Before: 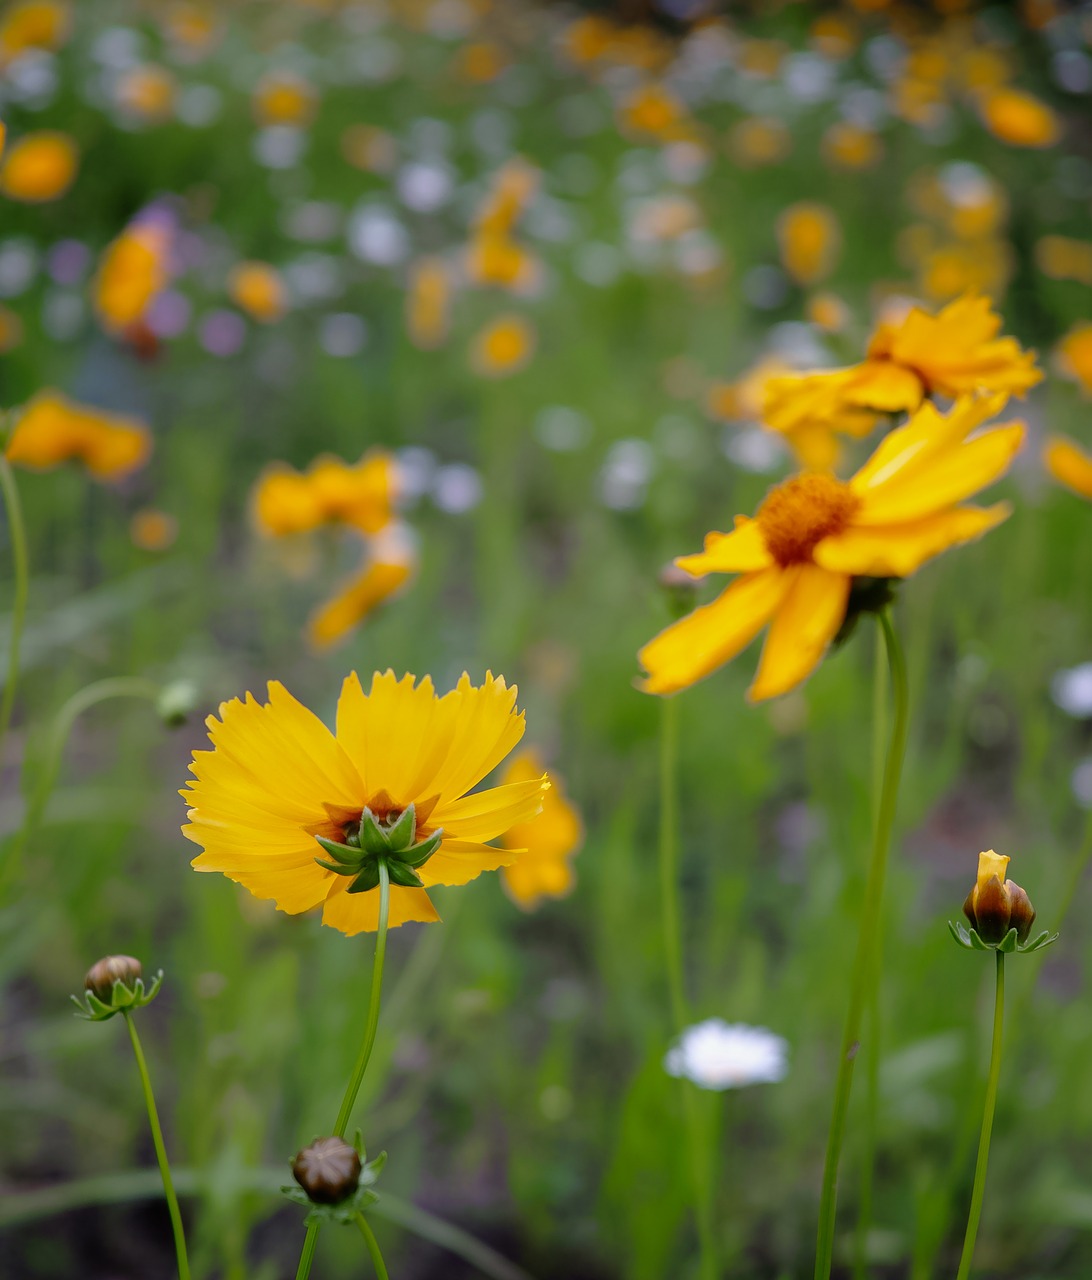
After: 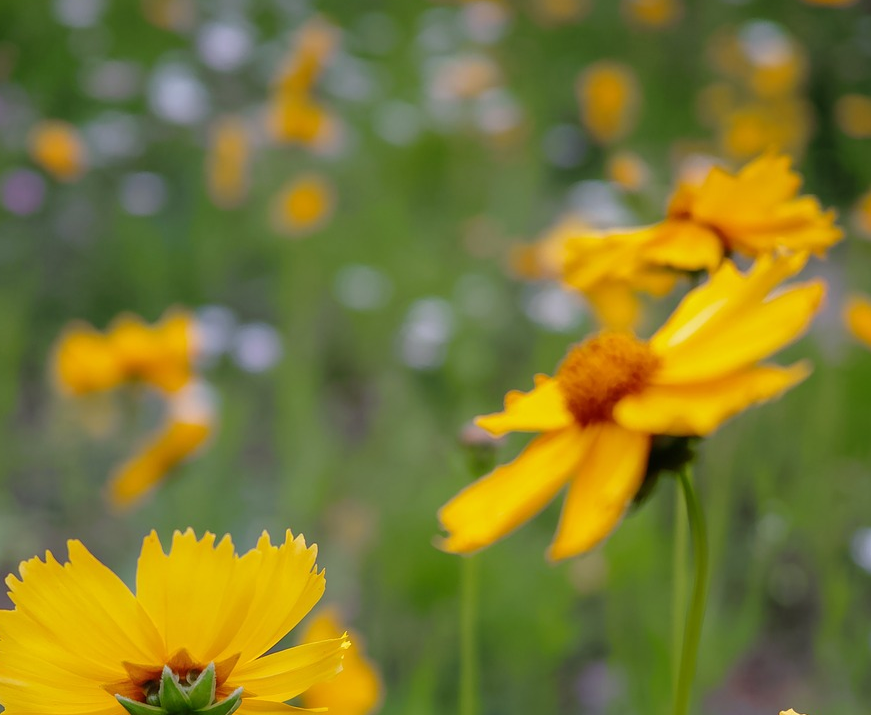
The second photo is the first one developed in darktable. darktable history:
crop: left 18.344%, top 11.076%, right 1.814%, bottom 33.04%
